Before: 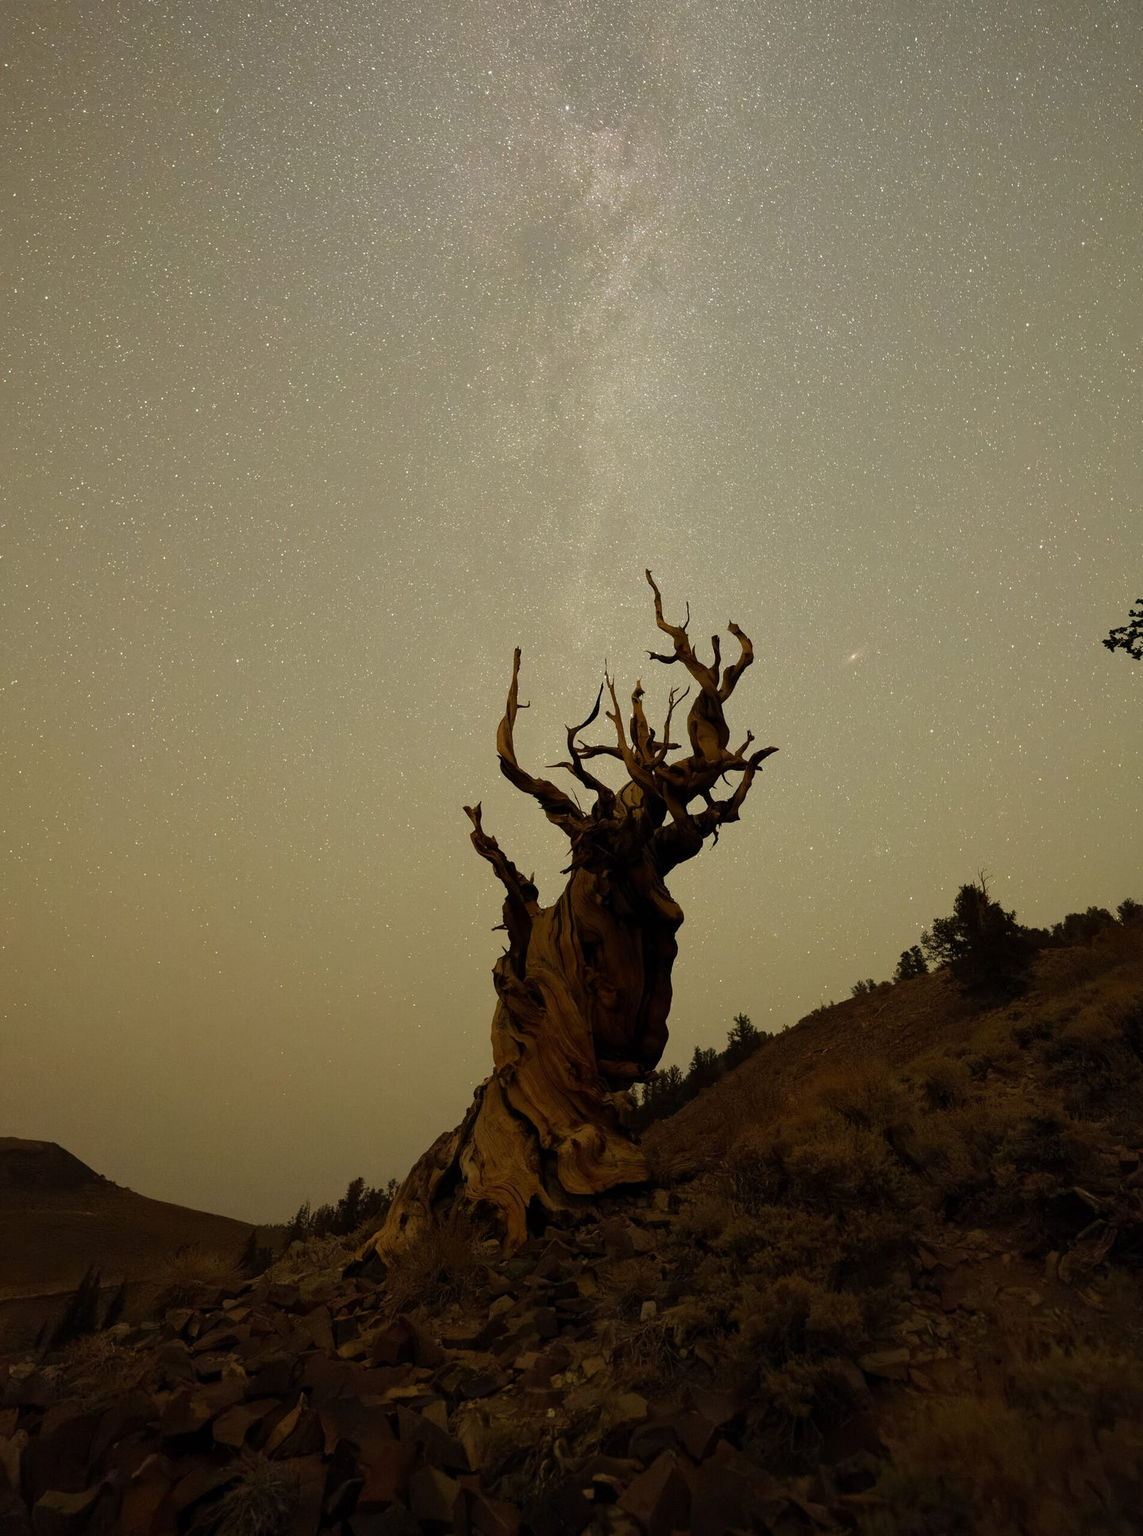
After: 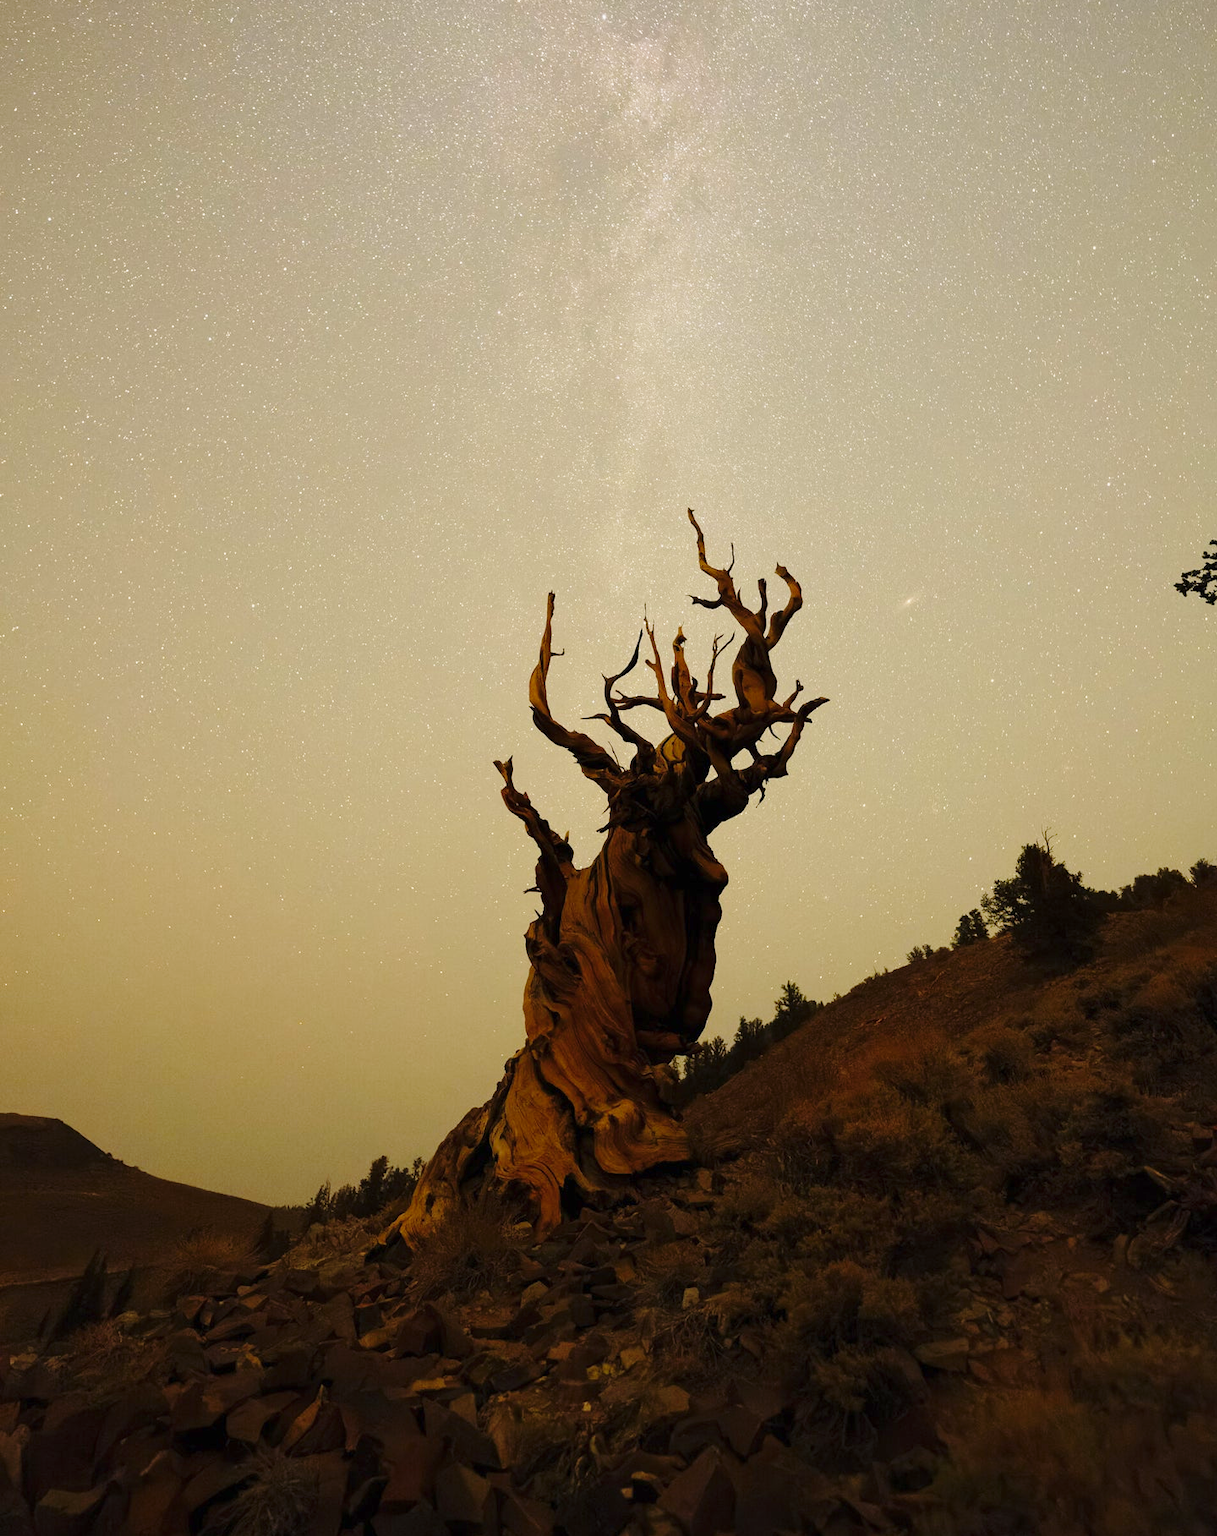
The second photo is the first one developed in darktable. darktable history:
crop and rotate: top 6.068%
color balance rgb: highlights gain › chroma 0.97%, highlights gain › hue 23.91°, perceptual saturation grading › global saturation 0.29%, global vibrance -7.312%, contrast -13.454%, saturation formula JzAzBz (2021)
base curve: curves: ch0 [(0, 0) (0.028, 0.03) (0.121, 0.232) (0.46, 0.748) (0.859, 0.968) (1, 1)], preserve colors none
